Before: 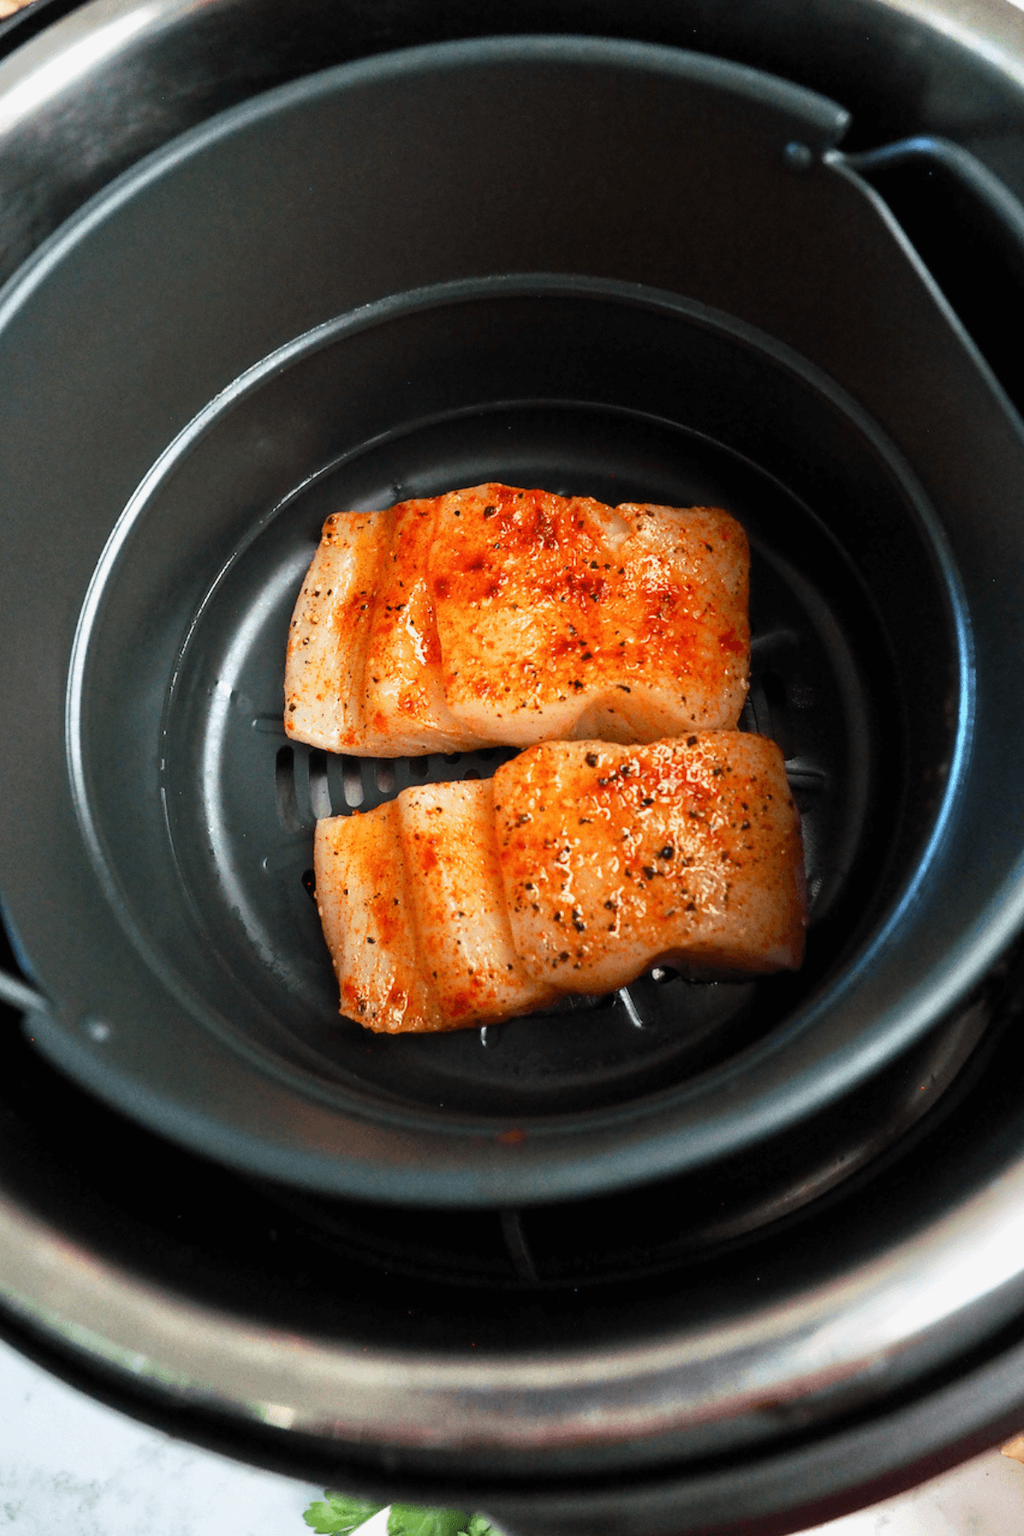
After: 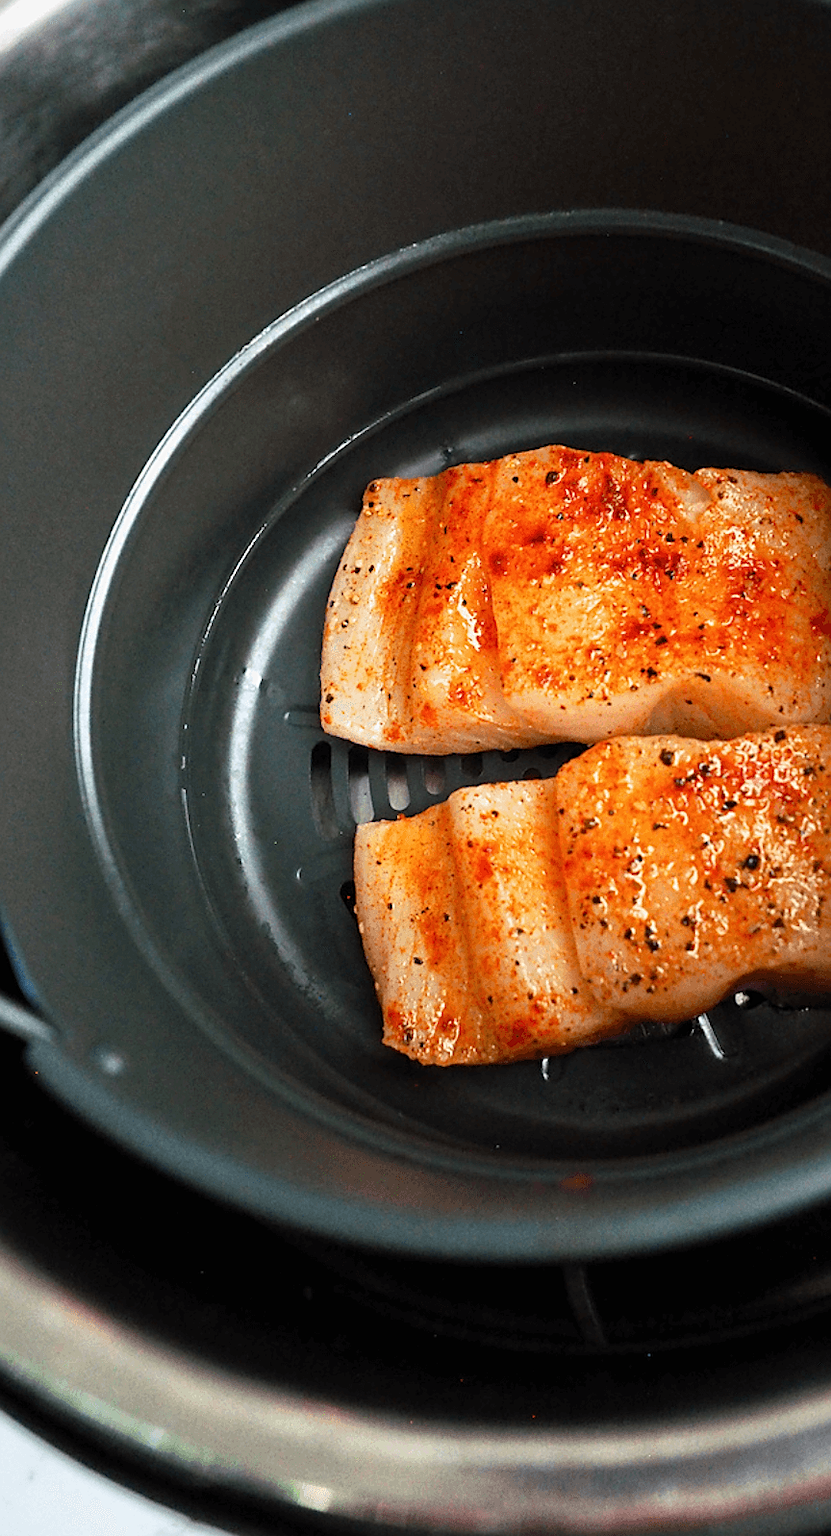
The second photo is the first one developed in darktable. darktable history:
sharpen: on, module defaults
crop: top 5.76%, right 27.868%, bottom 5.51%
